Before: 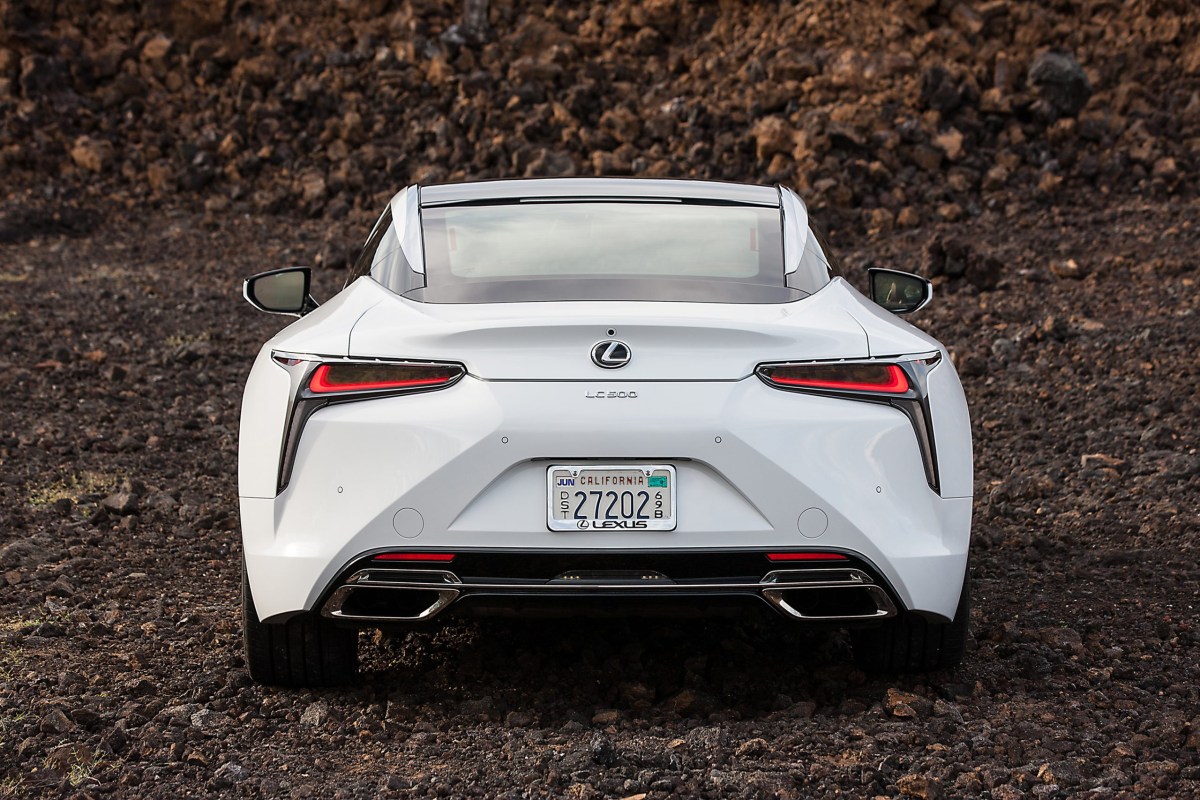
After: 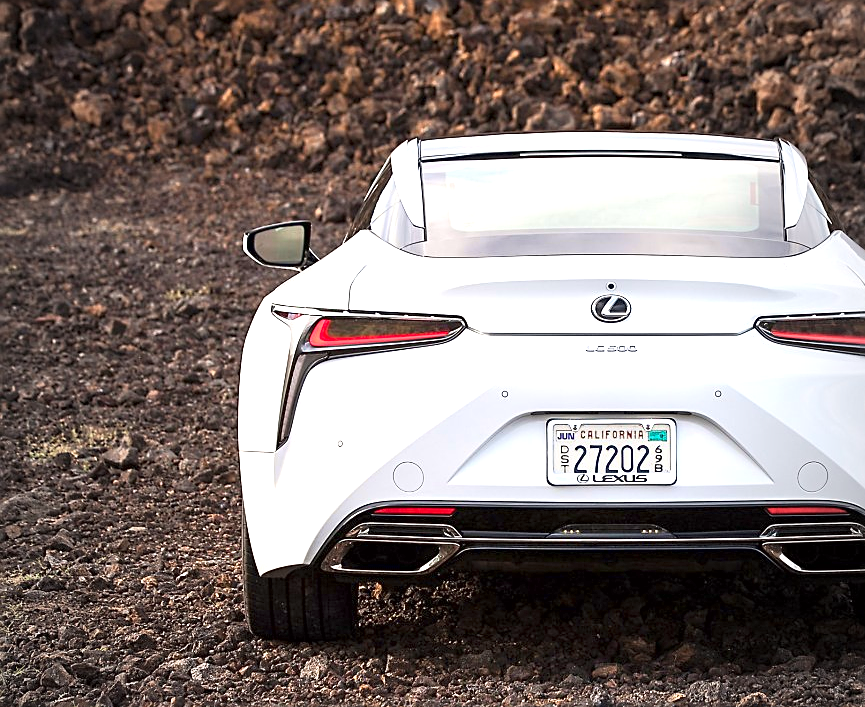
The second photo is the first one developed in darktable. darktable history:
exposure: black level correction 0, exposure 1.2 EV, compensate highlight preservation false
crop: top 5.755%, right 27.907%, bottom 5.749%
vignetting: fall-off start 96.3%, fall-off radius 100.87%, width/height ratio 0.612
sharpen: on, module defaults
tone equalizer: on, module defaults
tone curve: curves: ch0 [(0.013, 0) (0.061, 0.068) (0.239, 0.256) (0.502, 0.505) (0.683, 0.676) (0.761, 0.773) (0.858, 0.858) (0.987, 0.945)]; ch1 [(0, 0) (0.172, 0.123) (0.304, 0.288) (0.414, 0.44) (0.472, 0.473) (0.502, 0.508) (0.521, 0.528) (0.583, 0.595) (0.654, 0.673) (0.728, 0.761) (1, 1)]; ch2 [(0, 0) (0.411, 0.424) (0.485, 0.476) (0.502, 0.502) (0.553, 0.557) (0.57, 0.576) (1, 1)], color space Lab, independent channels, preserve colors none
